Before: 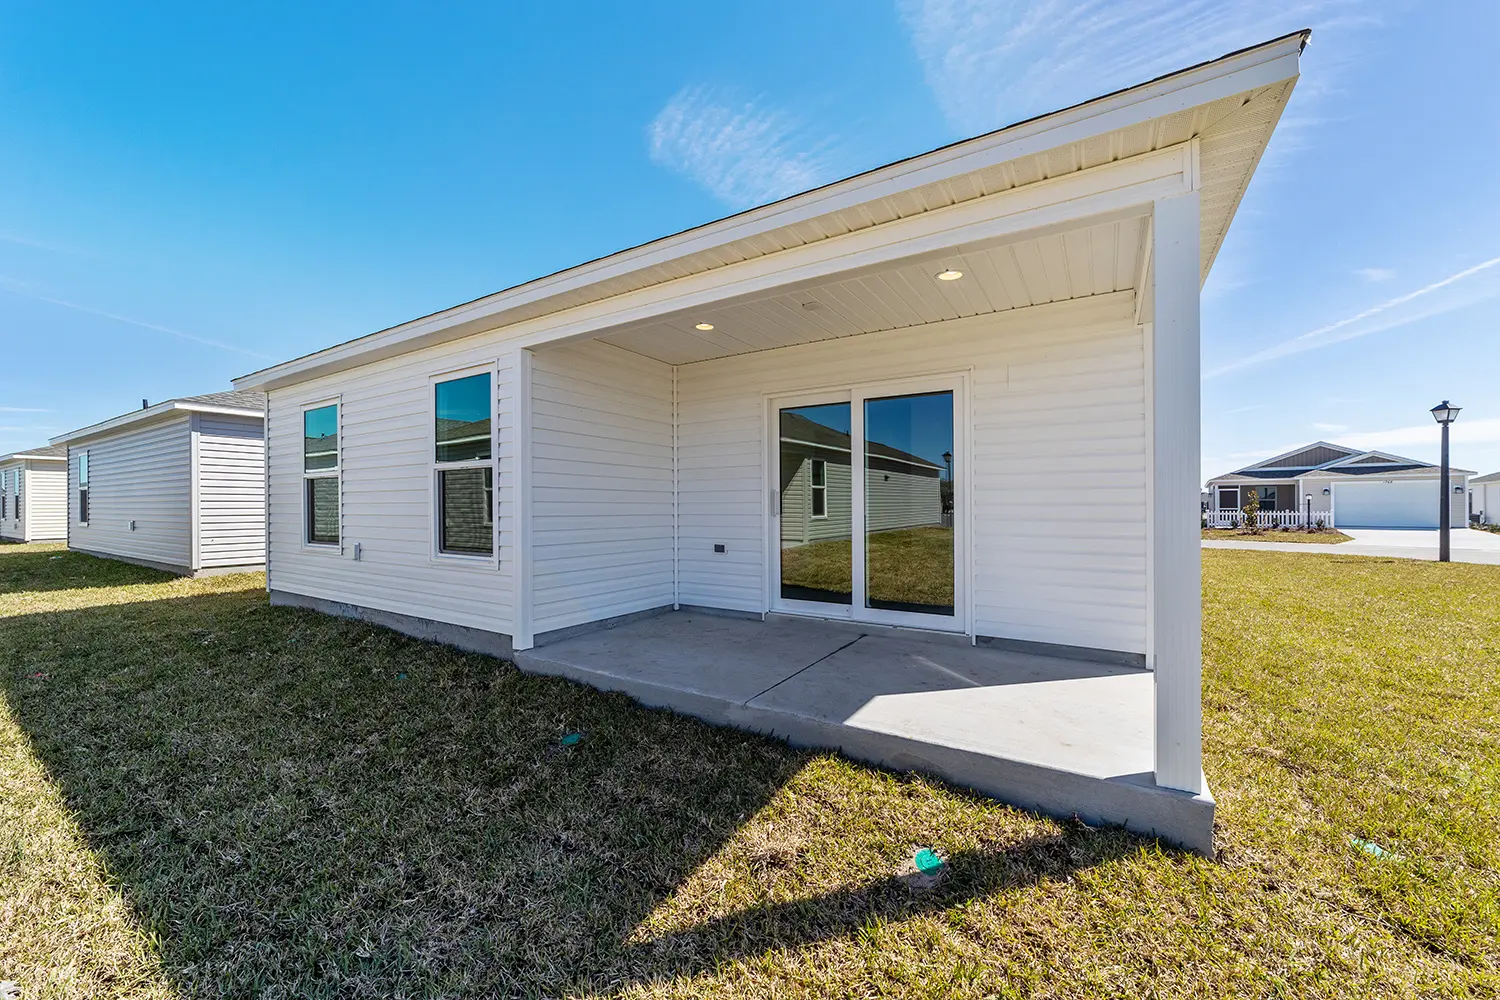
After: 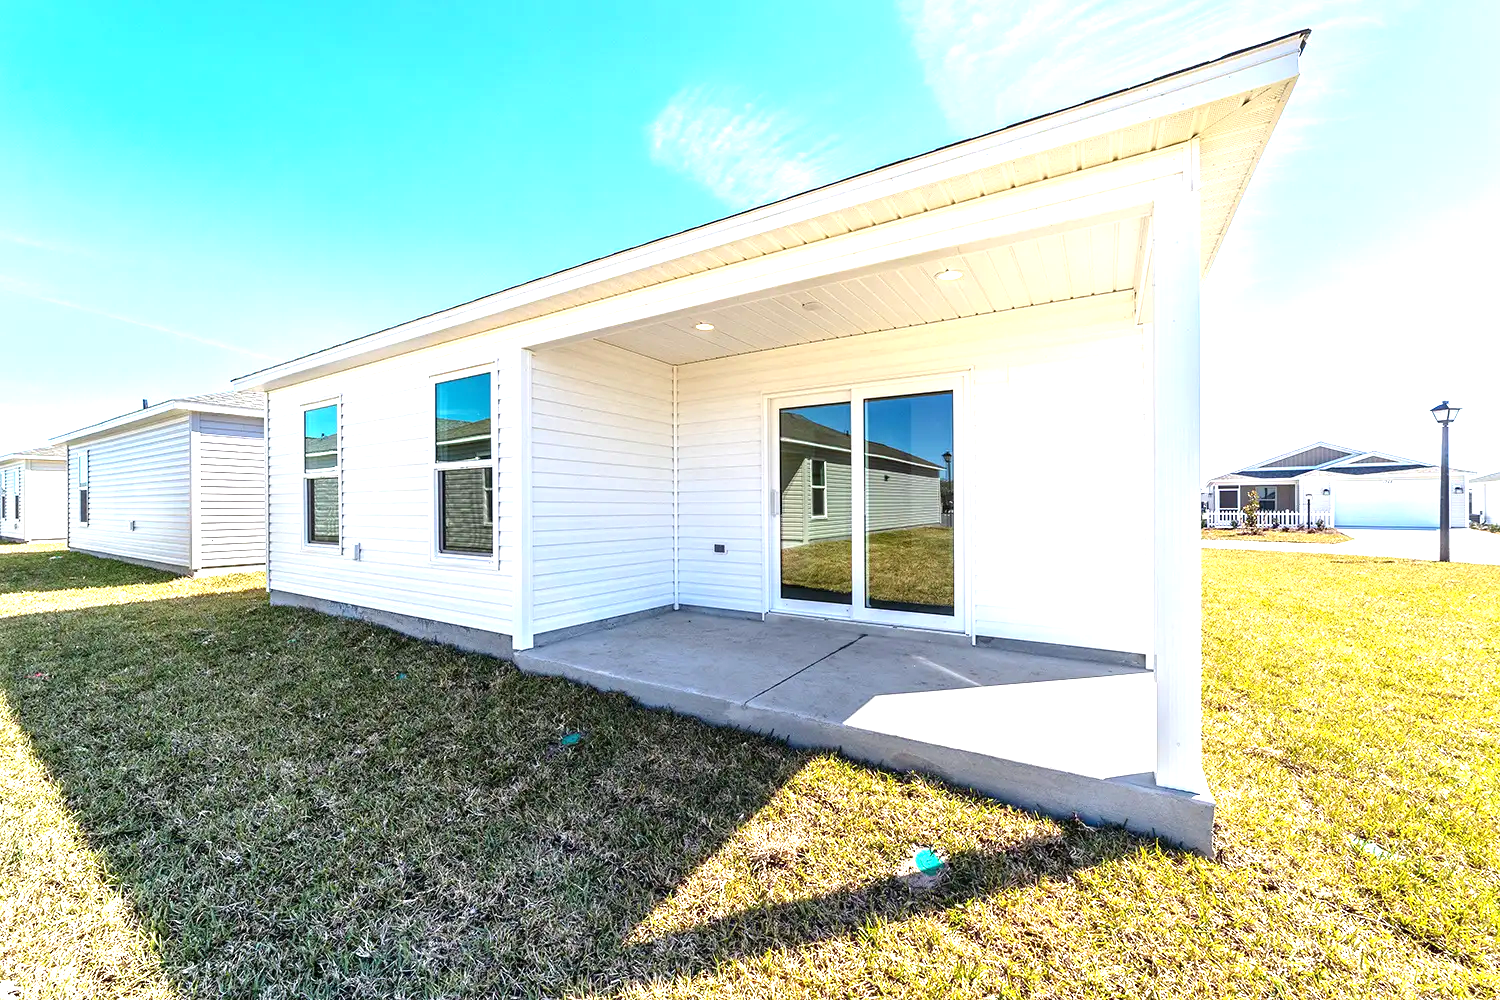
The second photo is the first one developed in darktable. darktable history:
exposure: black level correction 0, exposure 1.393 EV, compensate highlight preservation false
